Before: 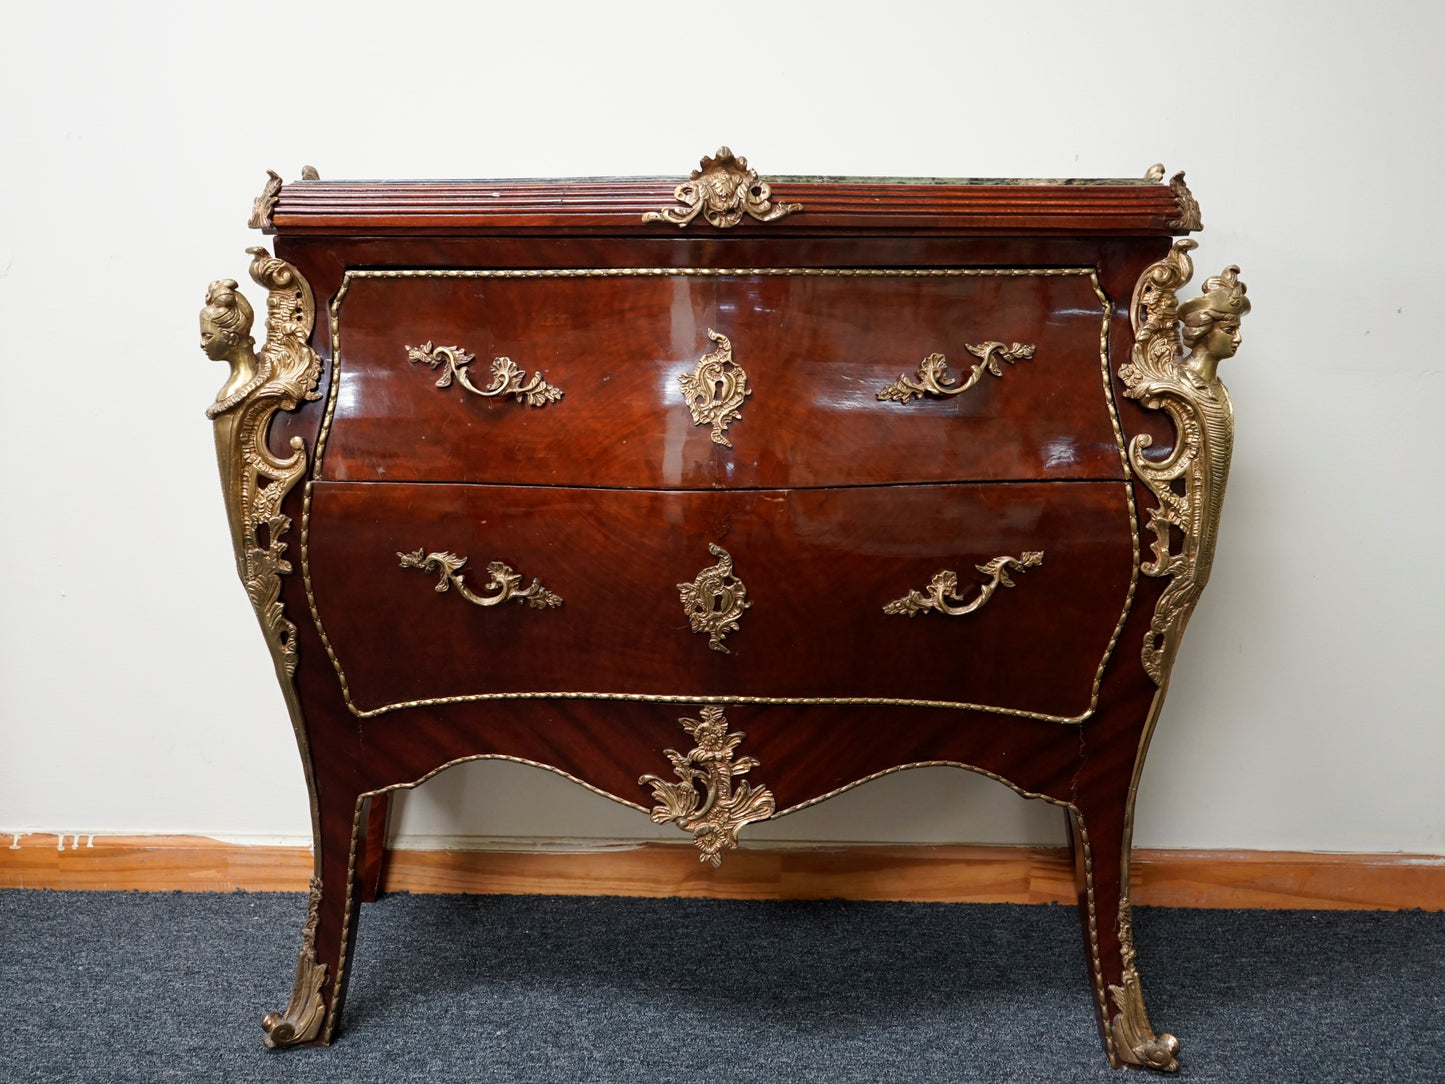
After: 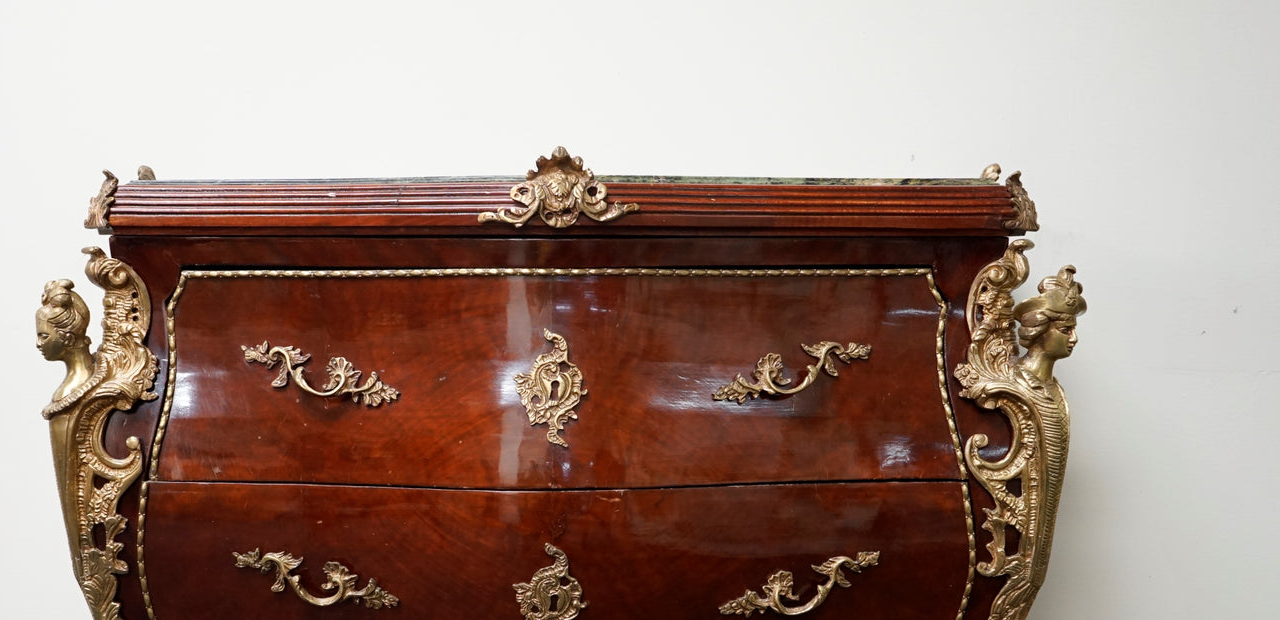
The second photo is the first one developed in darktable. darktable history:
crop and rotate: left 11.379%, bottom 42.788%
tone equalizer: on, module defaults
